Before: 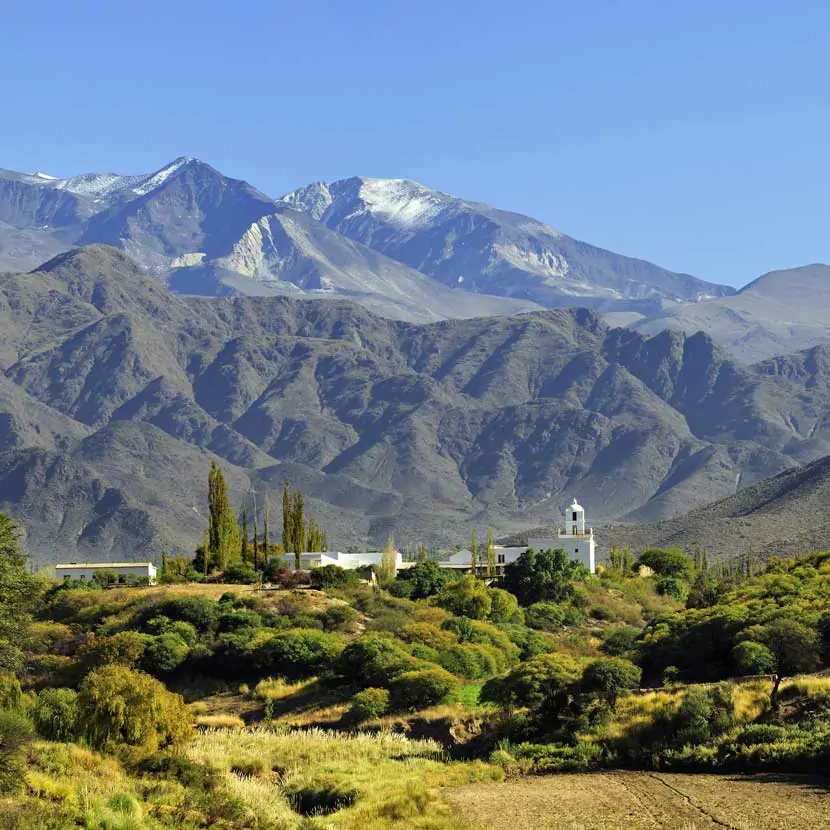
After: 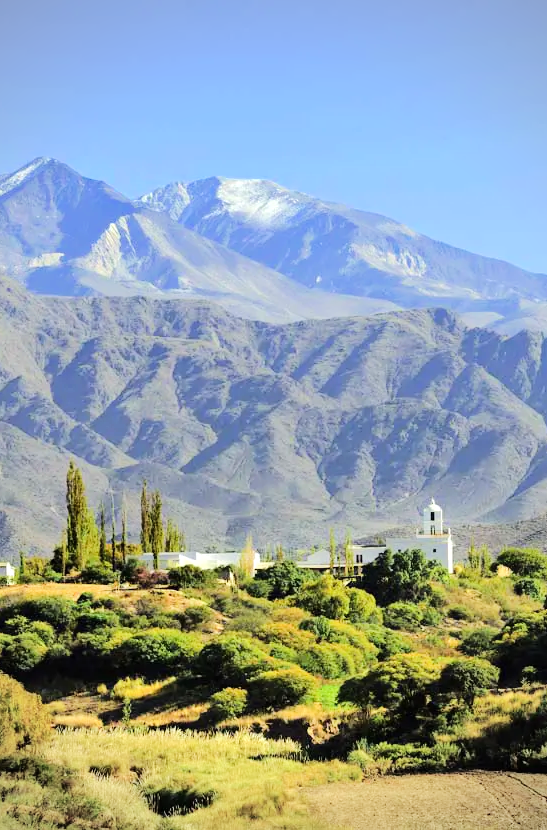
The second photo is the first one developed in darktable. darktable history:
crop: left 17.15%, right 16.838%
vignetting: fall-off start 74.34%, fall-off radius 65.85%
tone equalizer: -7 EV 0.161 EV, -6 EV 0.588 EV, -5 EV 1.14 EV, -4 EV 1.32 EV, -3 EV 1.13 EV, -2 EV 0.6 EV, -1 EV 0.167 EV, edges refinement/feathering 500, mask exposure compensation -1.57 EV, preserve details no
